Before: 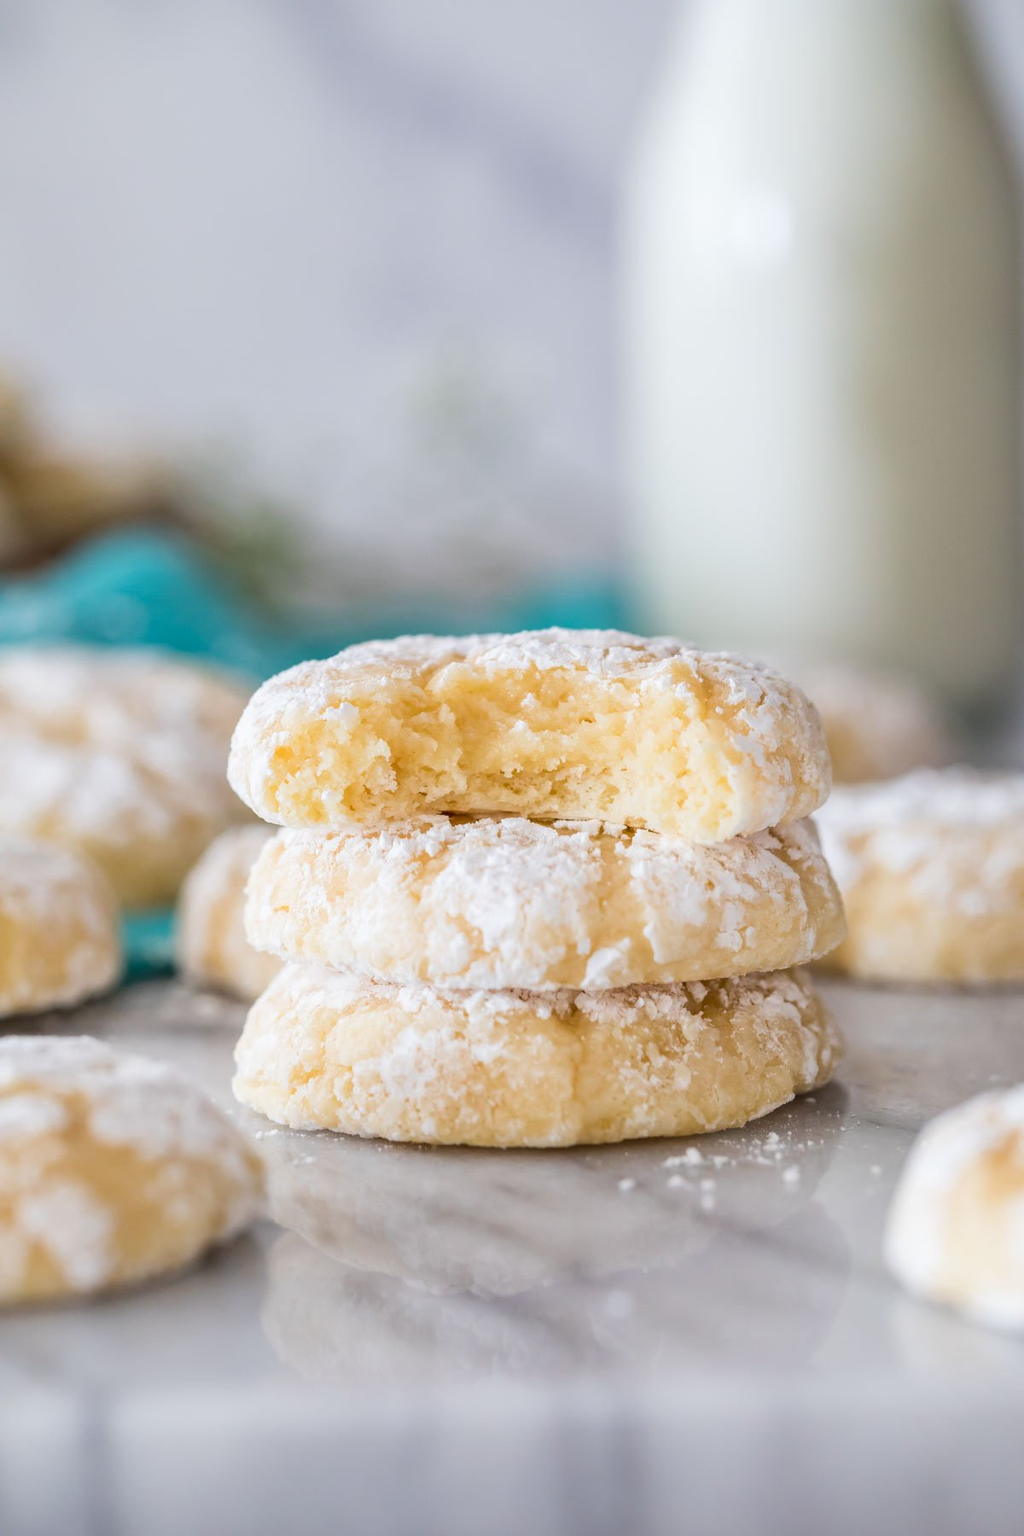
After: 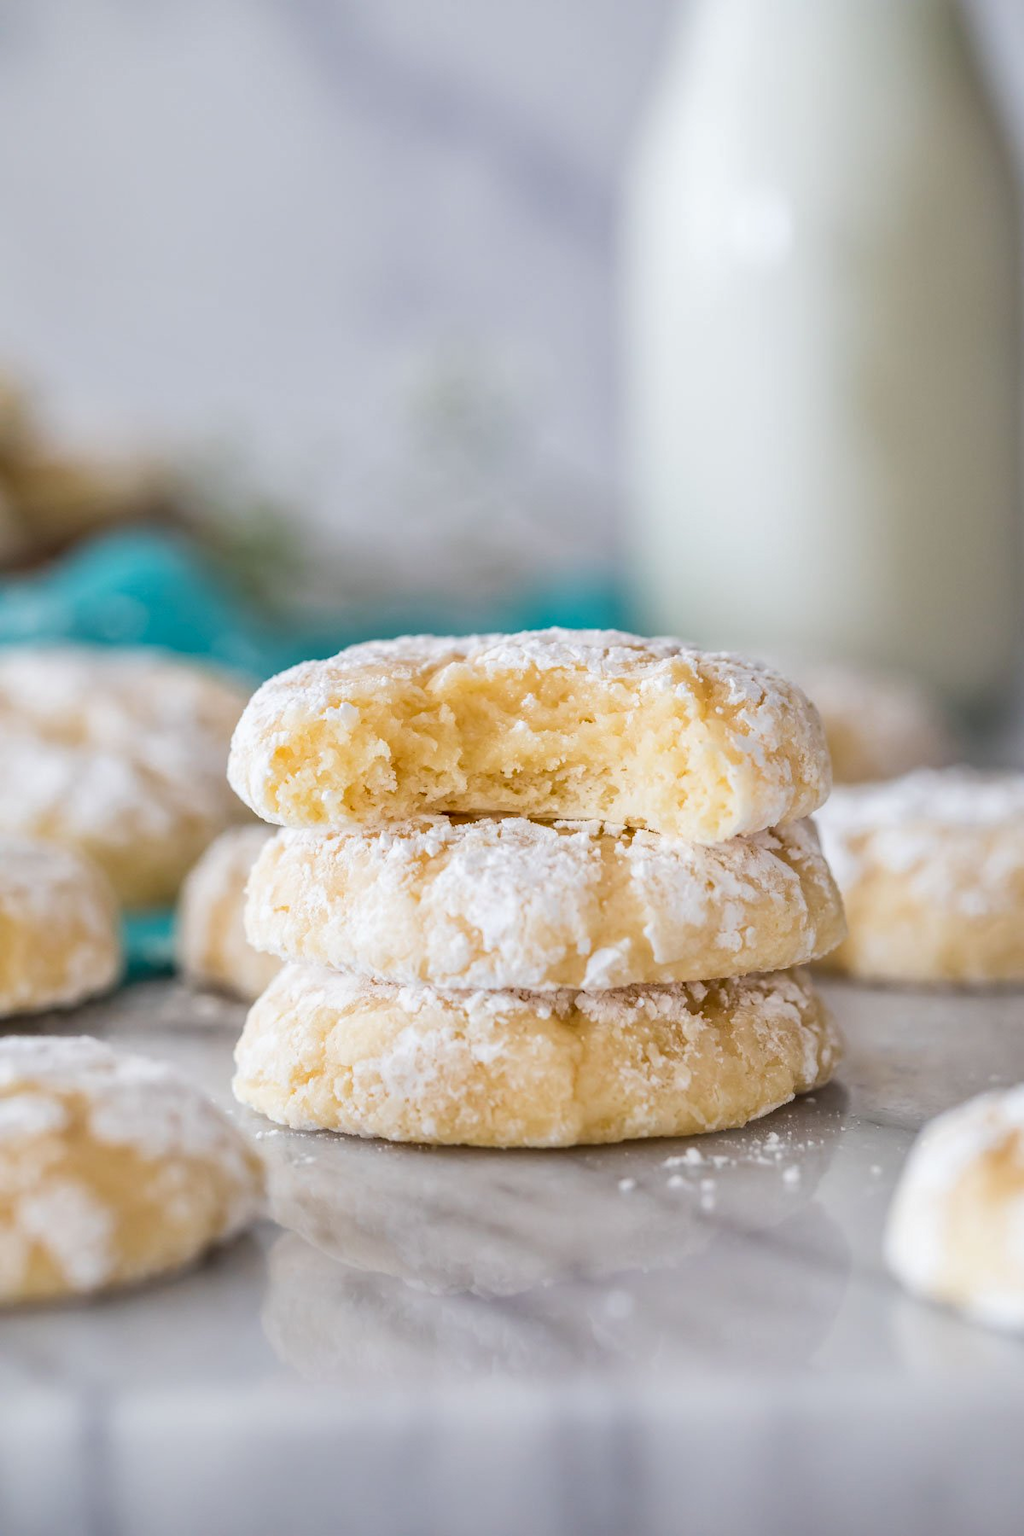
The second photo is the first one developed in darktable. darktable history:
shadows and highlights: shadows 29.51, highlights -30.36, low approximation 0.01, soften with gaussian
